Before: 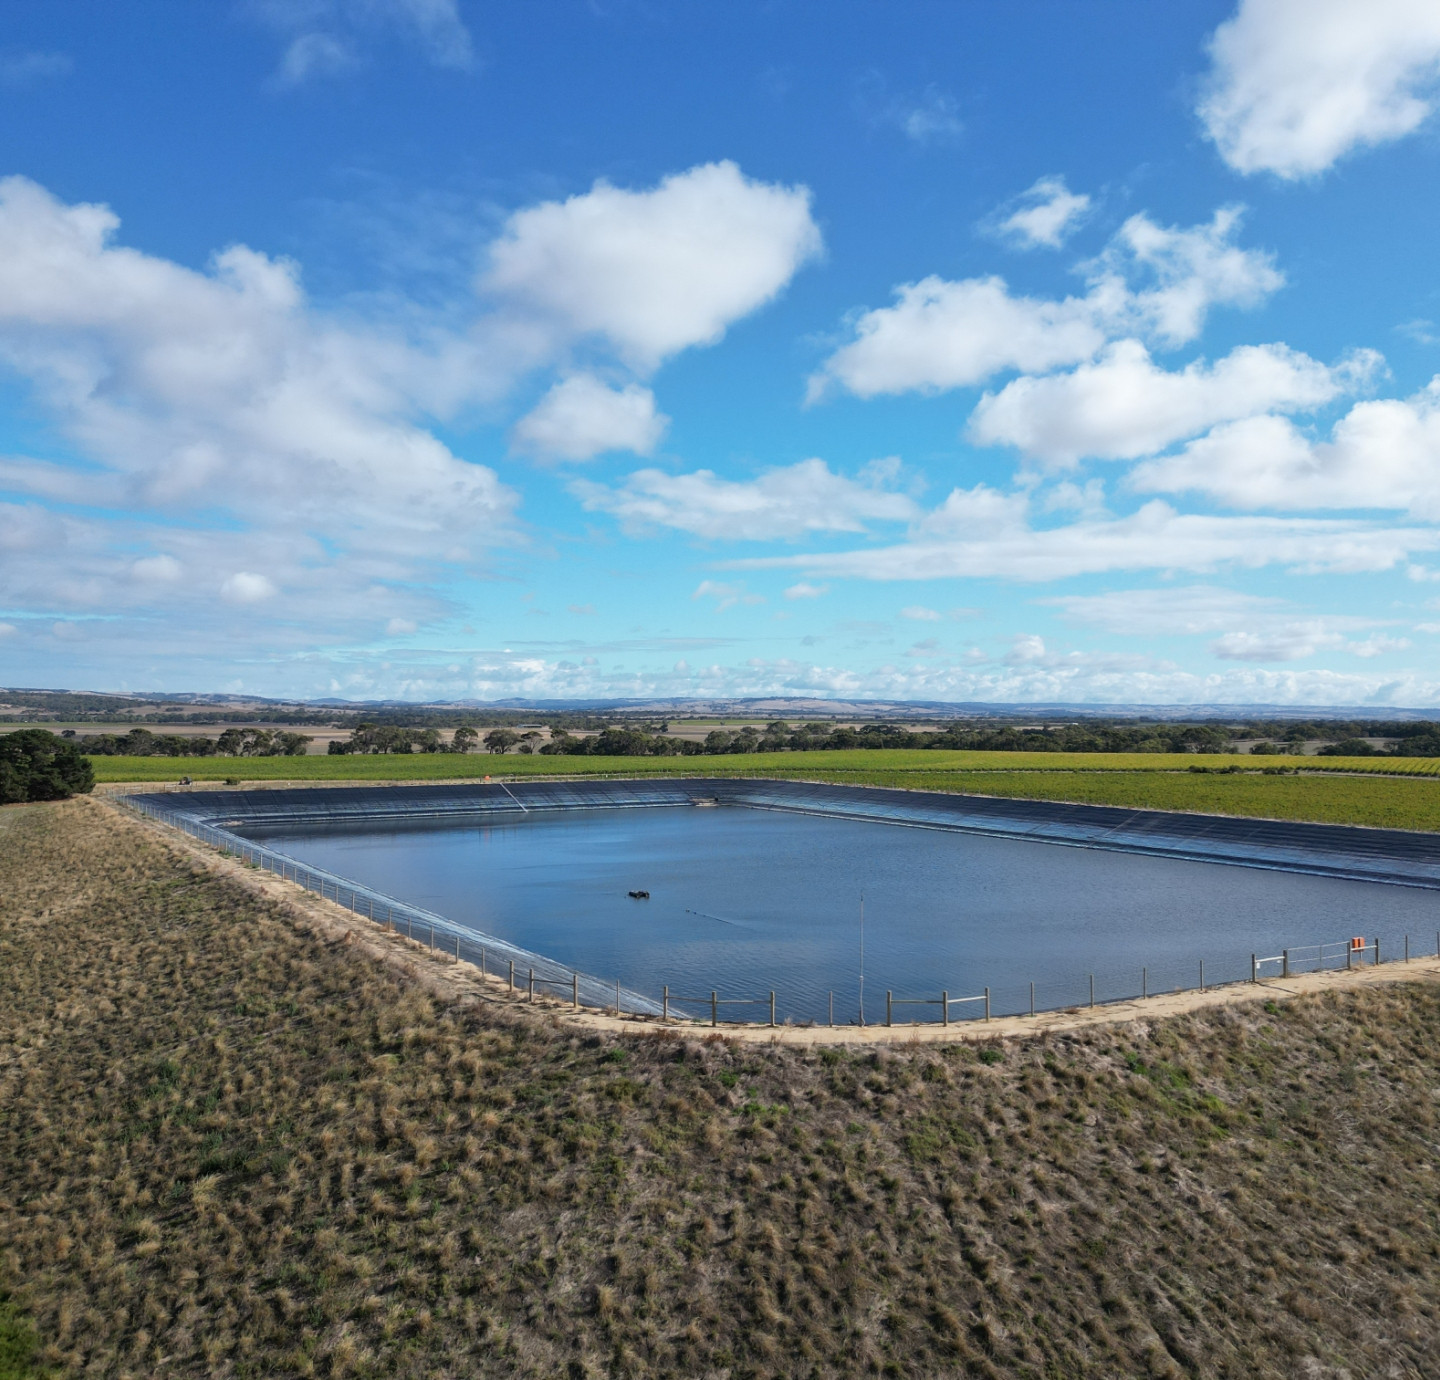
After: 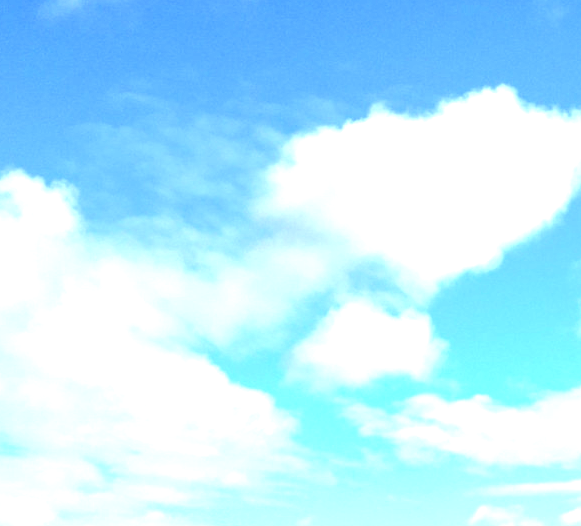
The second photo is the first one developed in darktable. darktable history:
local contrast: detail 130%
exposure: exposure 1.203 EV, compensate highlight preservation false
crop: left 15.497%, top 5.455%, right 44.148%, bottom 56.403%
base curve: curves: ch0 [(0, 0) (0.297, 0.298) (1, 1)], preserve colors none
tone curve: curves: ch0 [(0, 0) (0.003, 0.012) (0.011, 0.015) (0.025, 0.02) (0.044, 0.032) (0.069, 0.044) (0.1, 0.063) (0.136, 0.085) (0.177, 0.121) (0.224, 0.159) (0.277, 0.207) (0.335, 0.261) (0.399, 0.328) (0.468, 0.41) (0.543, 0.506) (0.623, 0.609) (0.709, 0.719) (0.801, 0.82) (0.898, 0.907) (1, 1)], color space Lab, independent channels, preserve colors none
